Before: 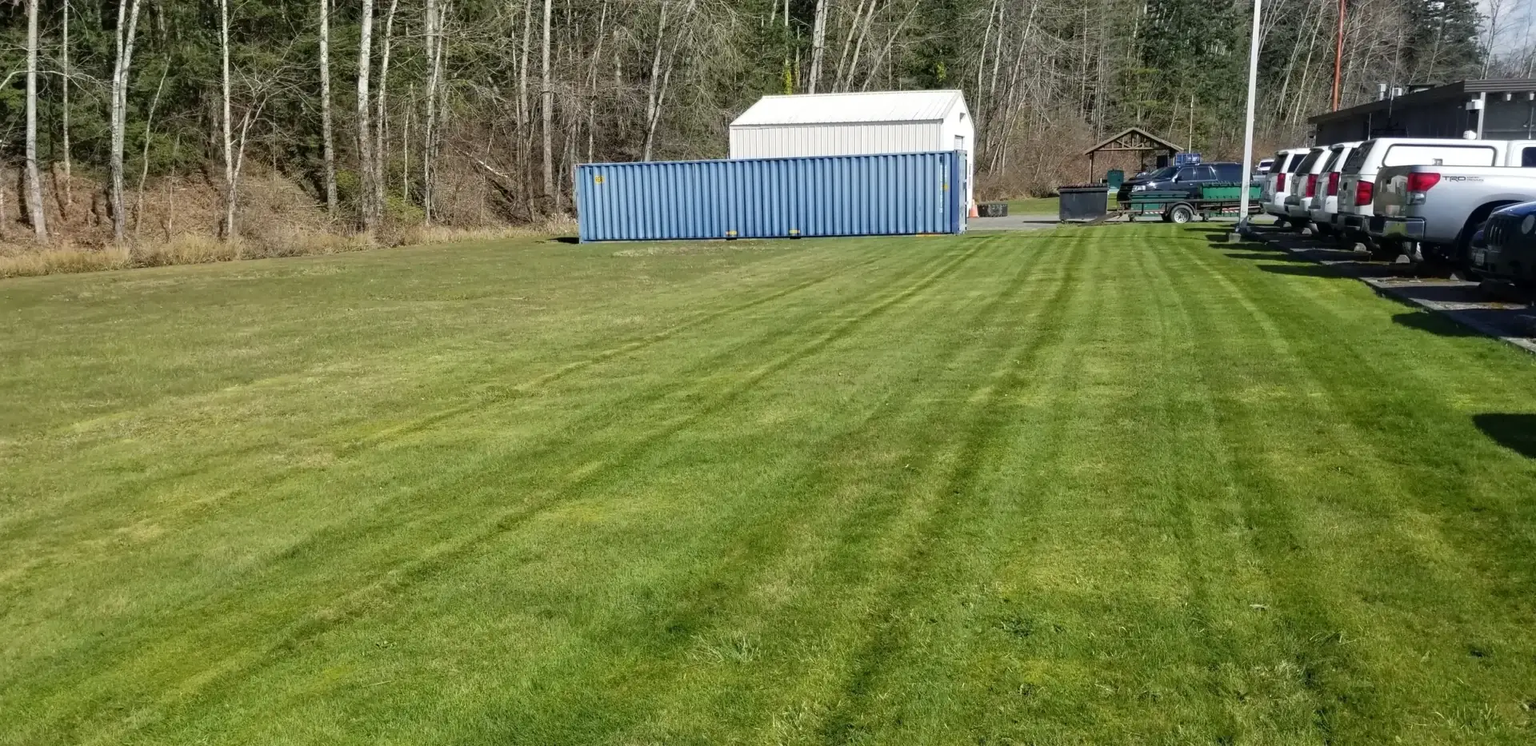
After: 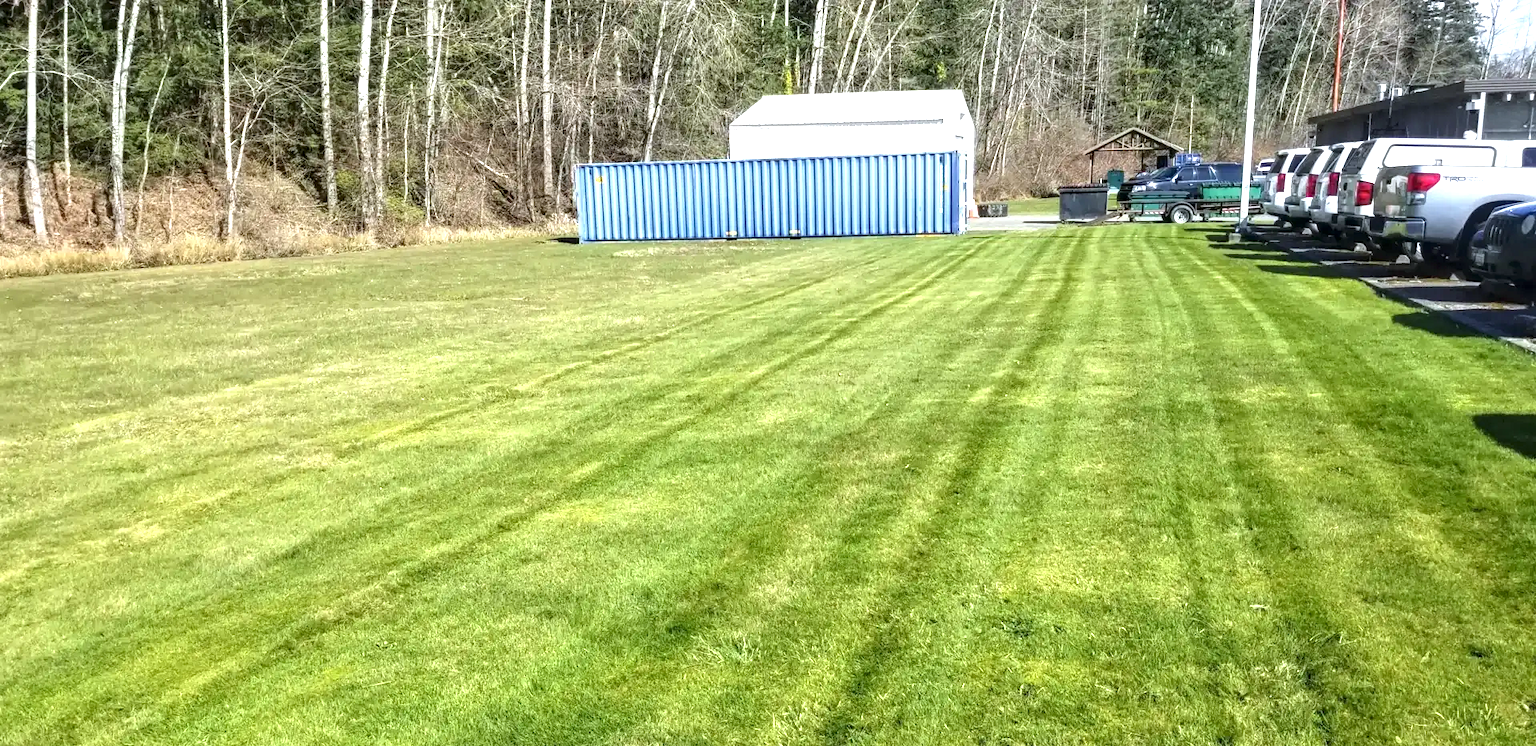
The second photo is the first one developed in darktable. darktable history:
white balance: red 0.98, blue 1.034
local contrast: detail 130%
exposure: black level correction 0, exposure 1.2 EV, compensate highlight preservation false
